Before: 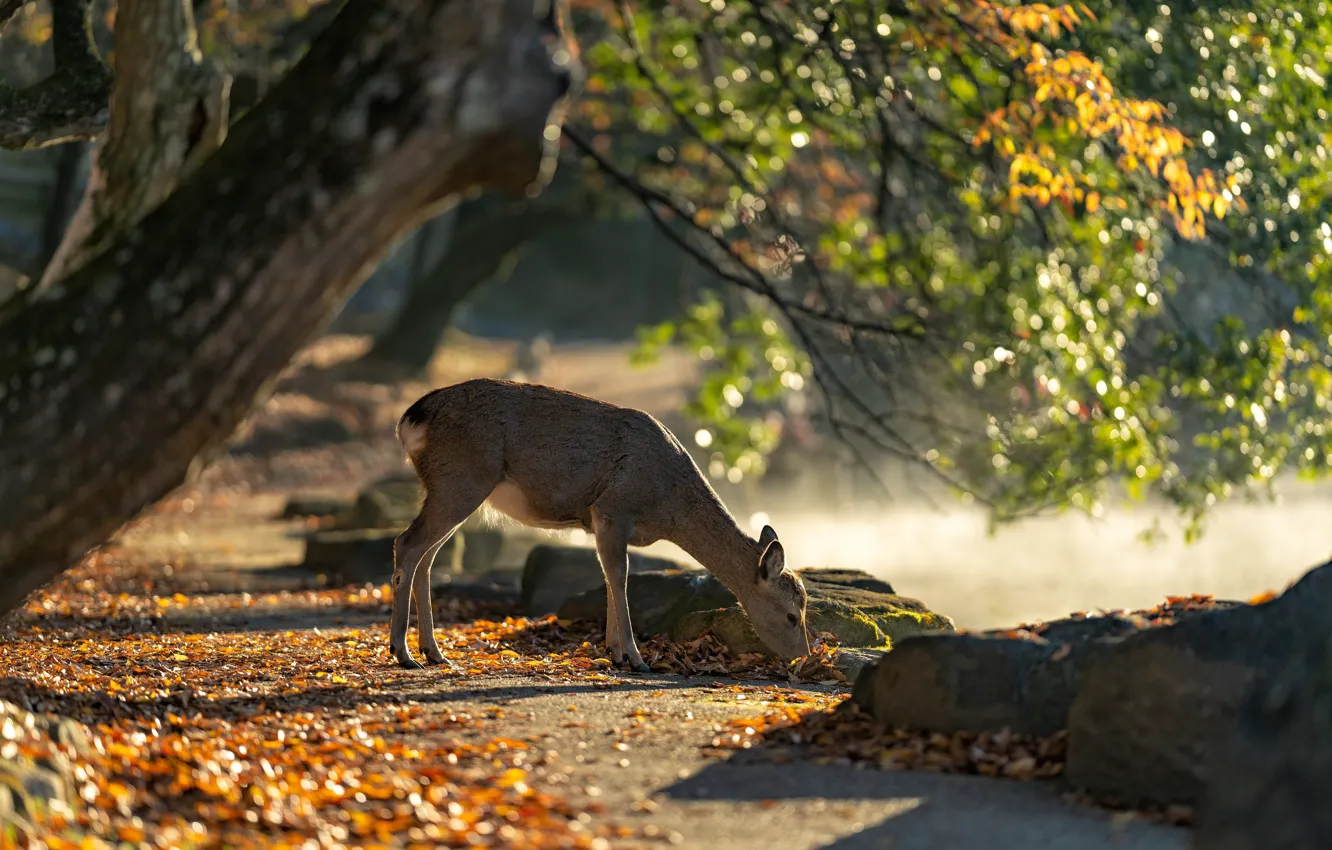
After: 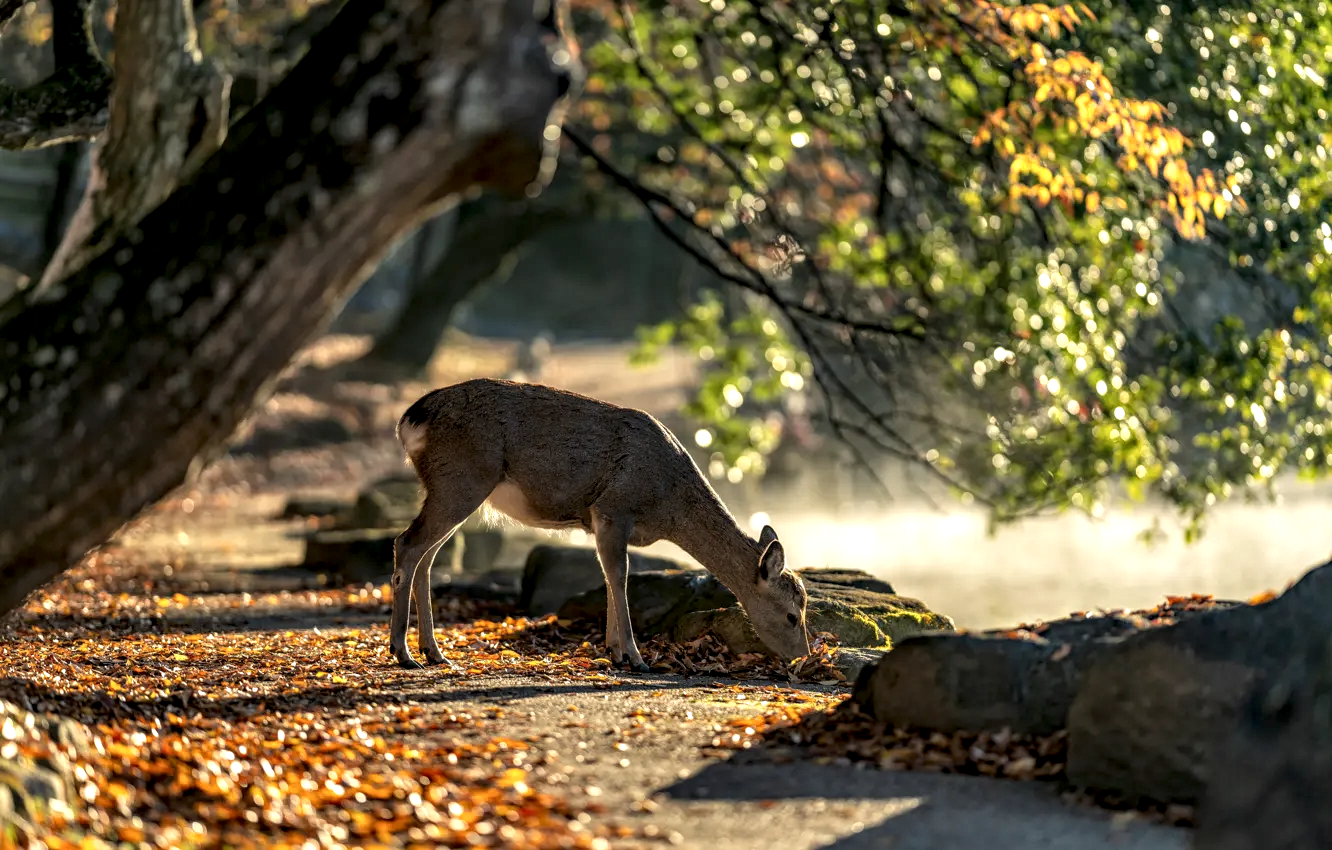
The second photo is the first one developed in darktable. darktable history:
tone equalizer: on, module defaults
local contrast: highlights 60%, shadows 61%, detail 160%
